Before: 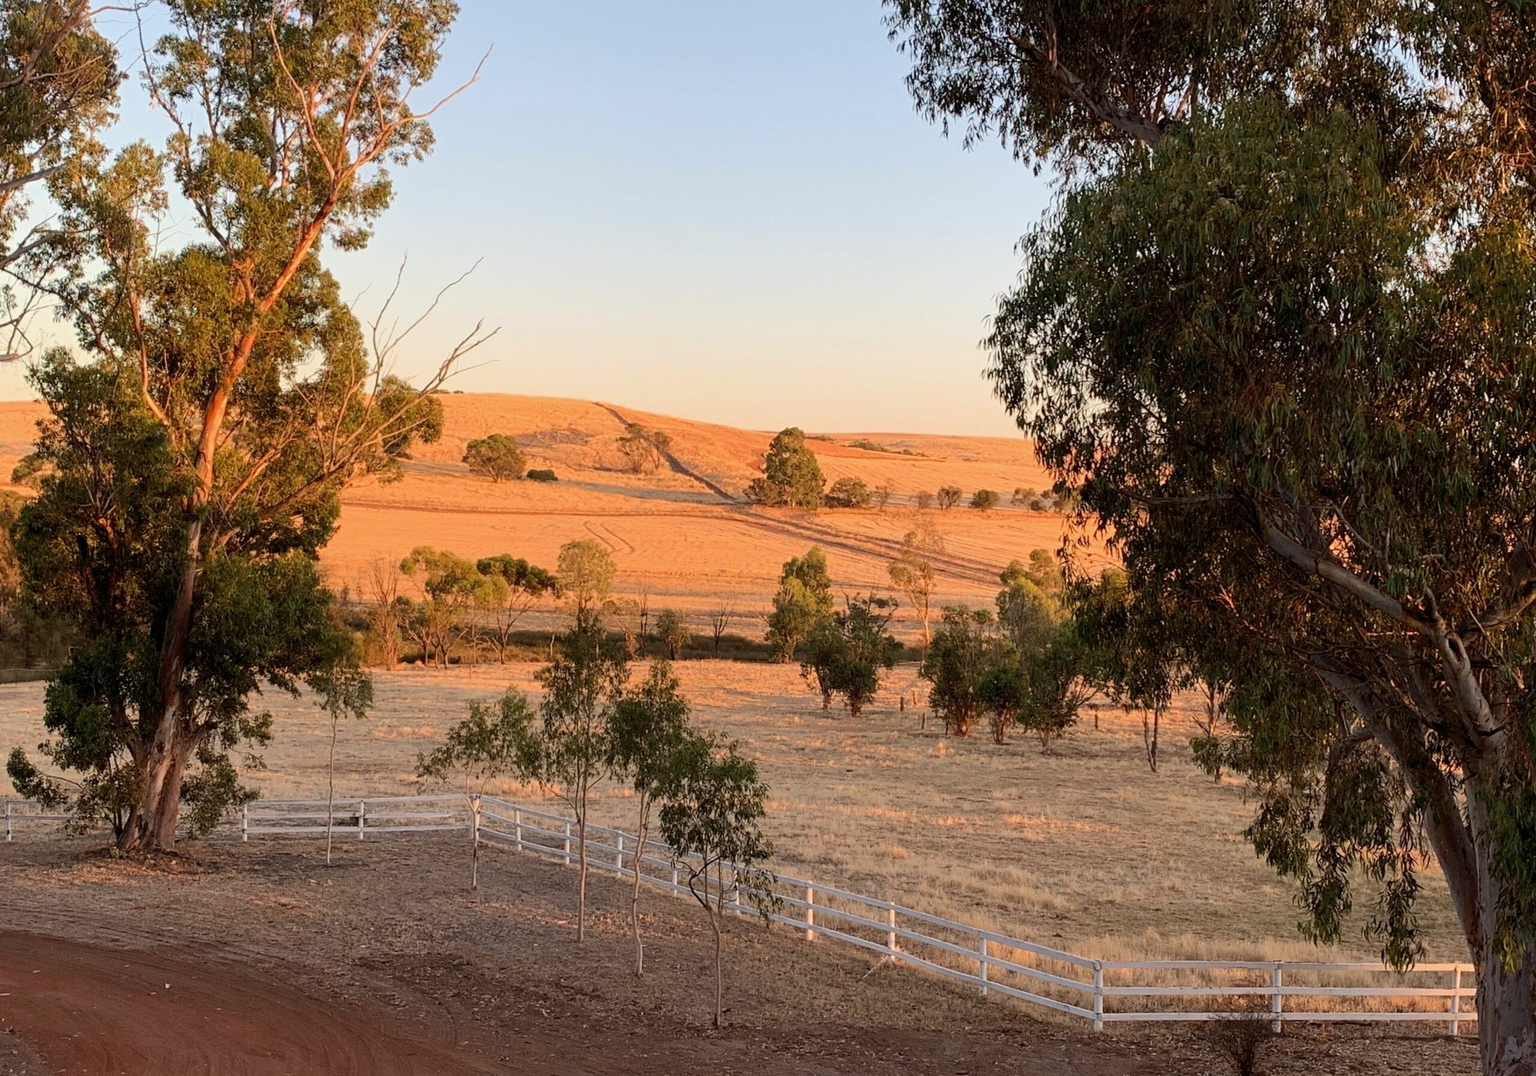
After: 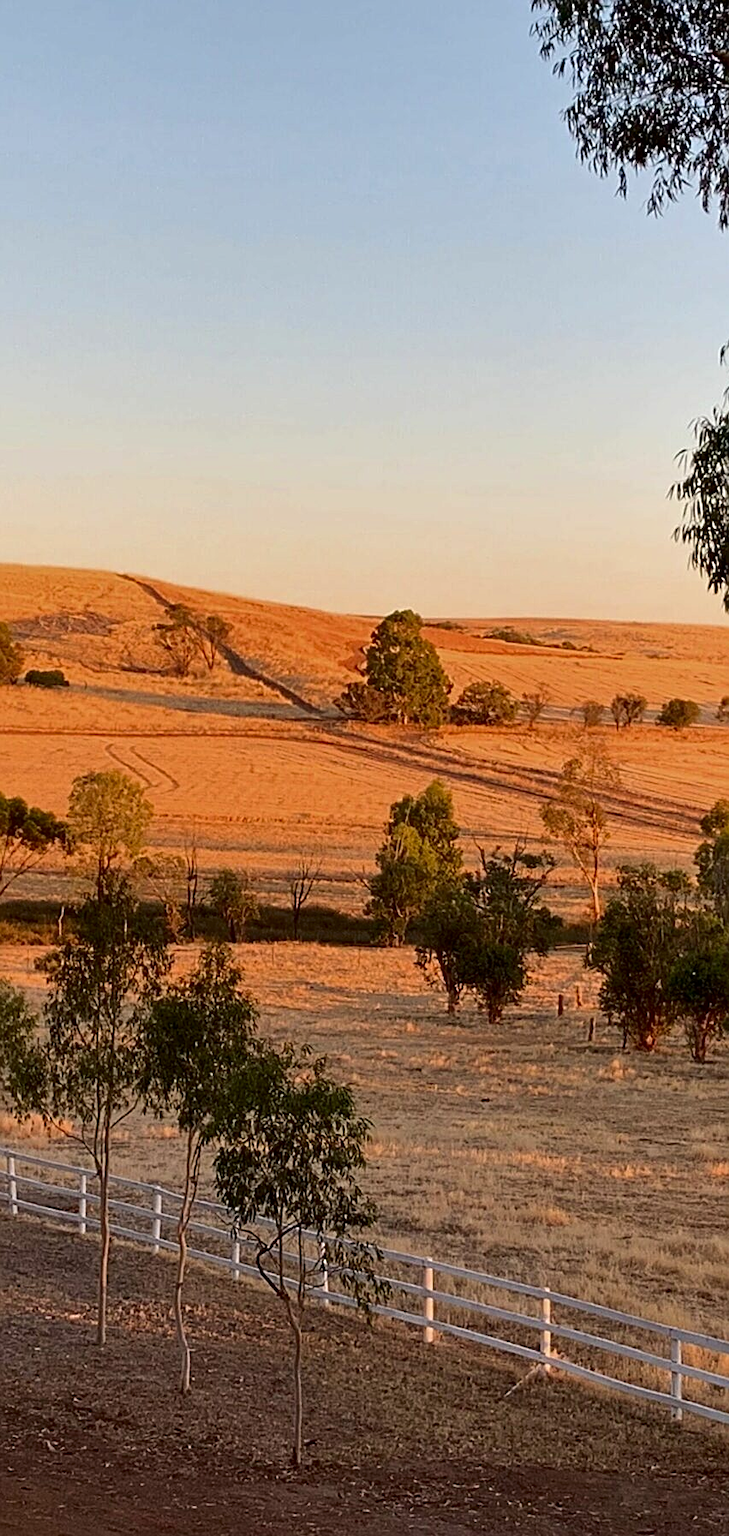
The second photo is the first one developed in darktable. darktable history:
crop: left 33.181%, right 33.533%
contrast brightness saturation: brightness -0.201, saturation 0.083
shadows and highlights: shadows 31.56, highlights -32.79, soften with gaussian
sharpen: on, module defaults
